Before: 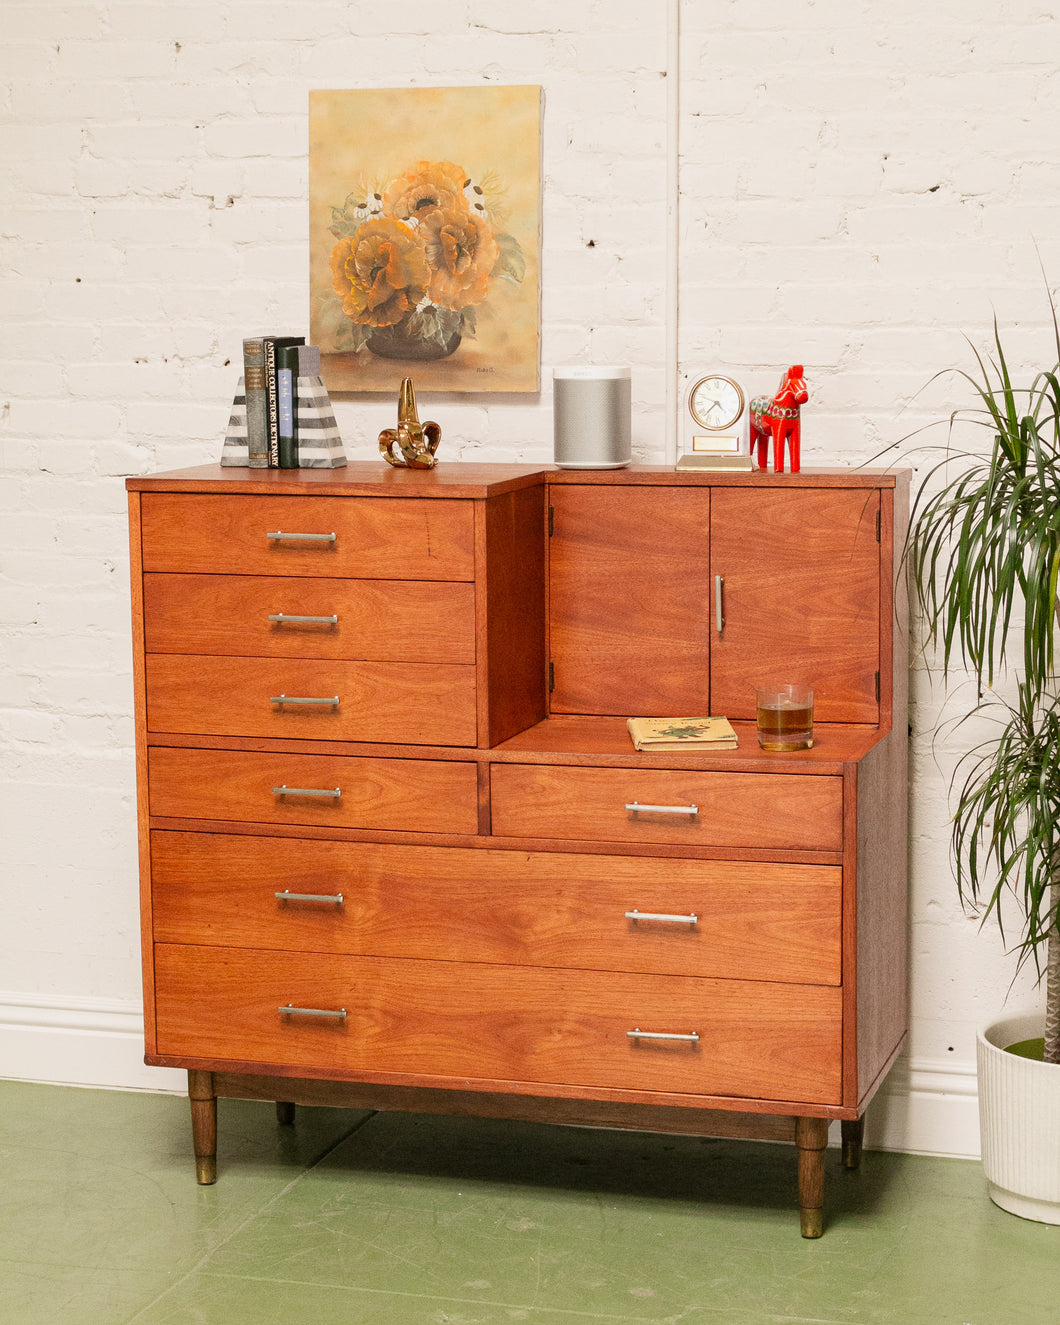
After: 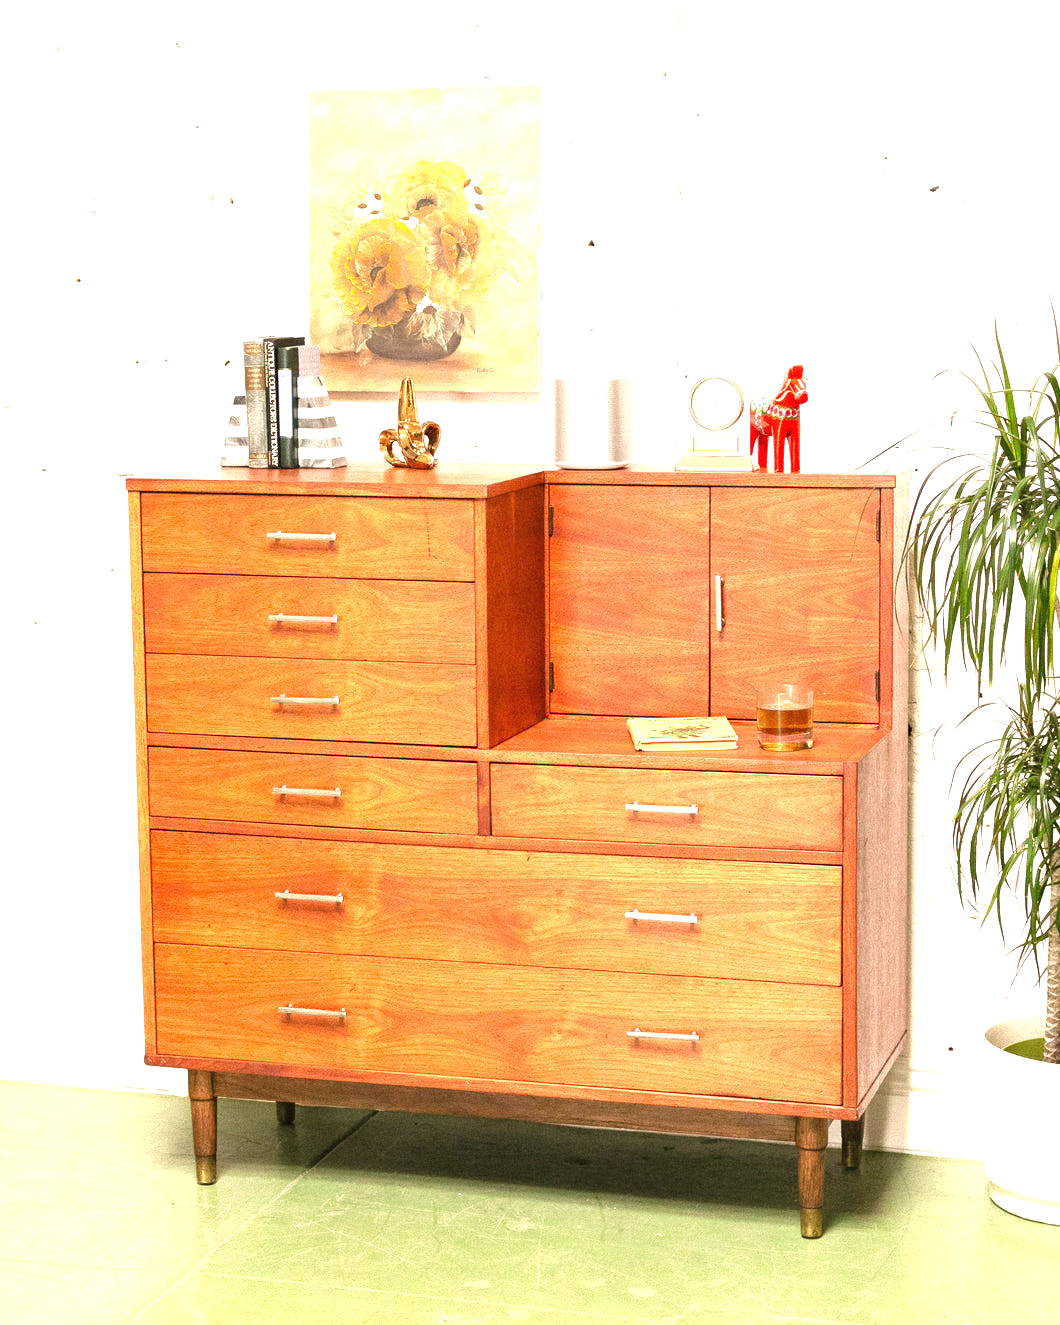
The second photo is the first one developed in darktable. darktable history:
exposure: black level correction 0, exposure 1.508 EV, compensate exposure bias true, compensate highlight preservation false
